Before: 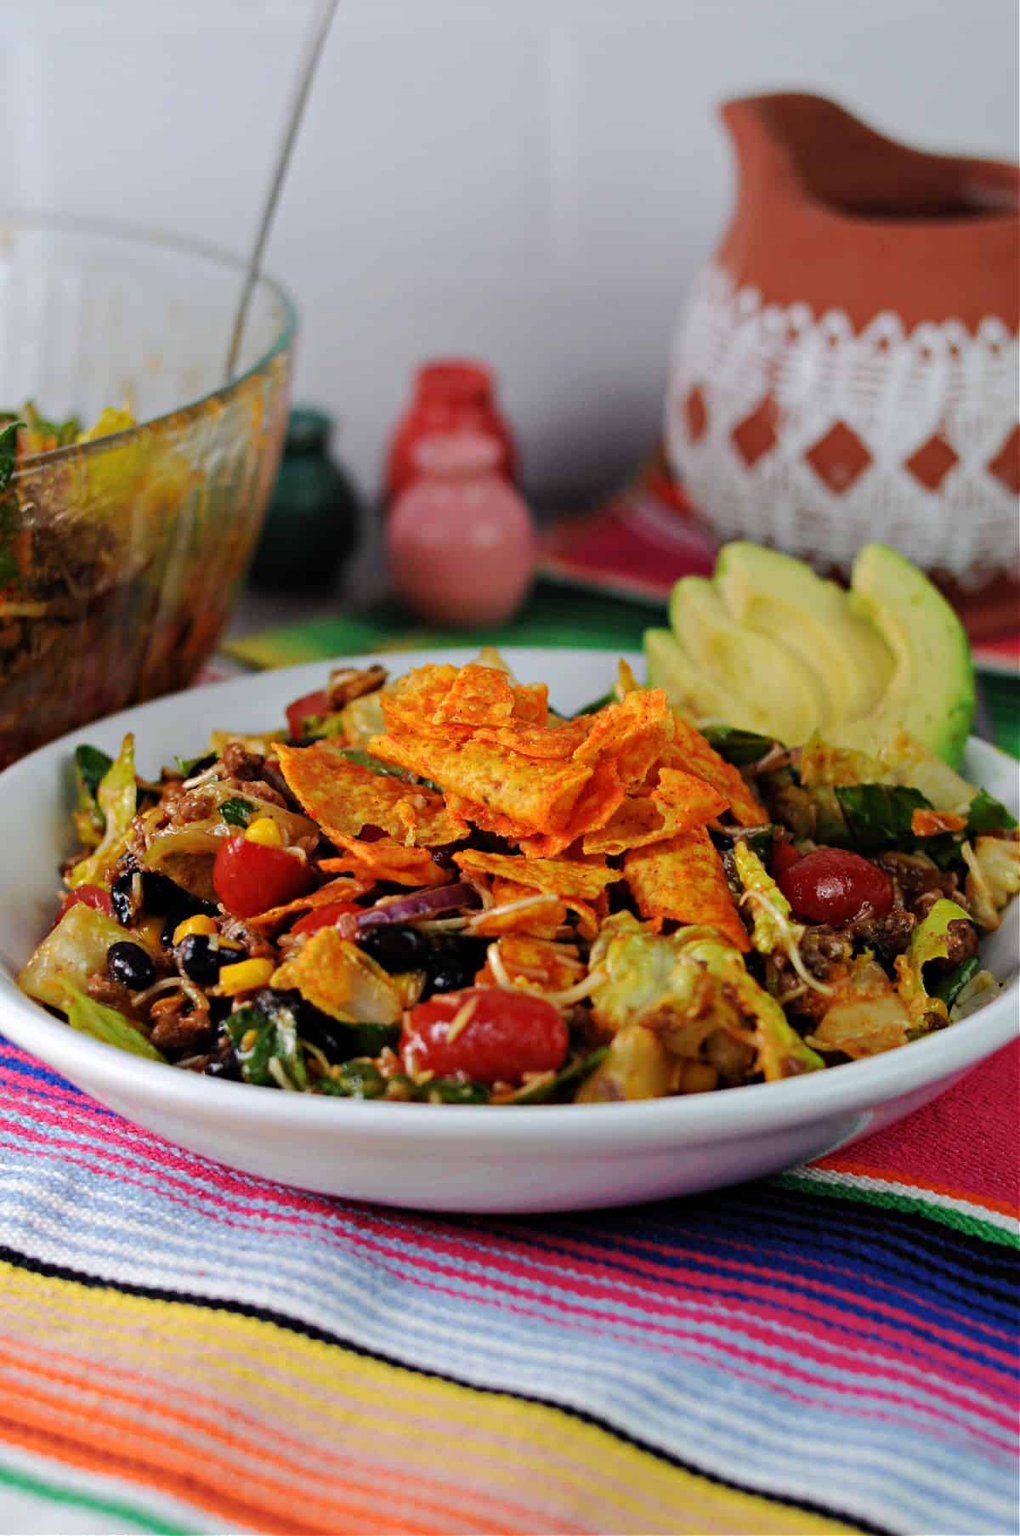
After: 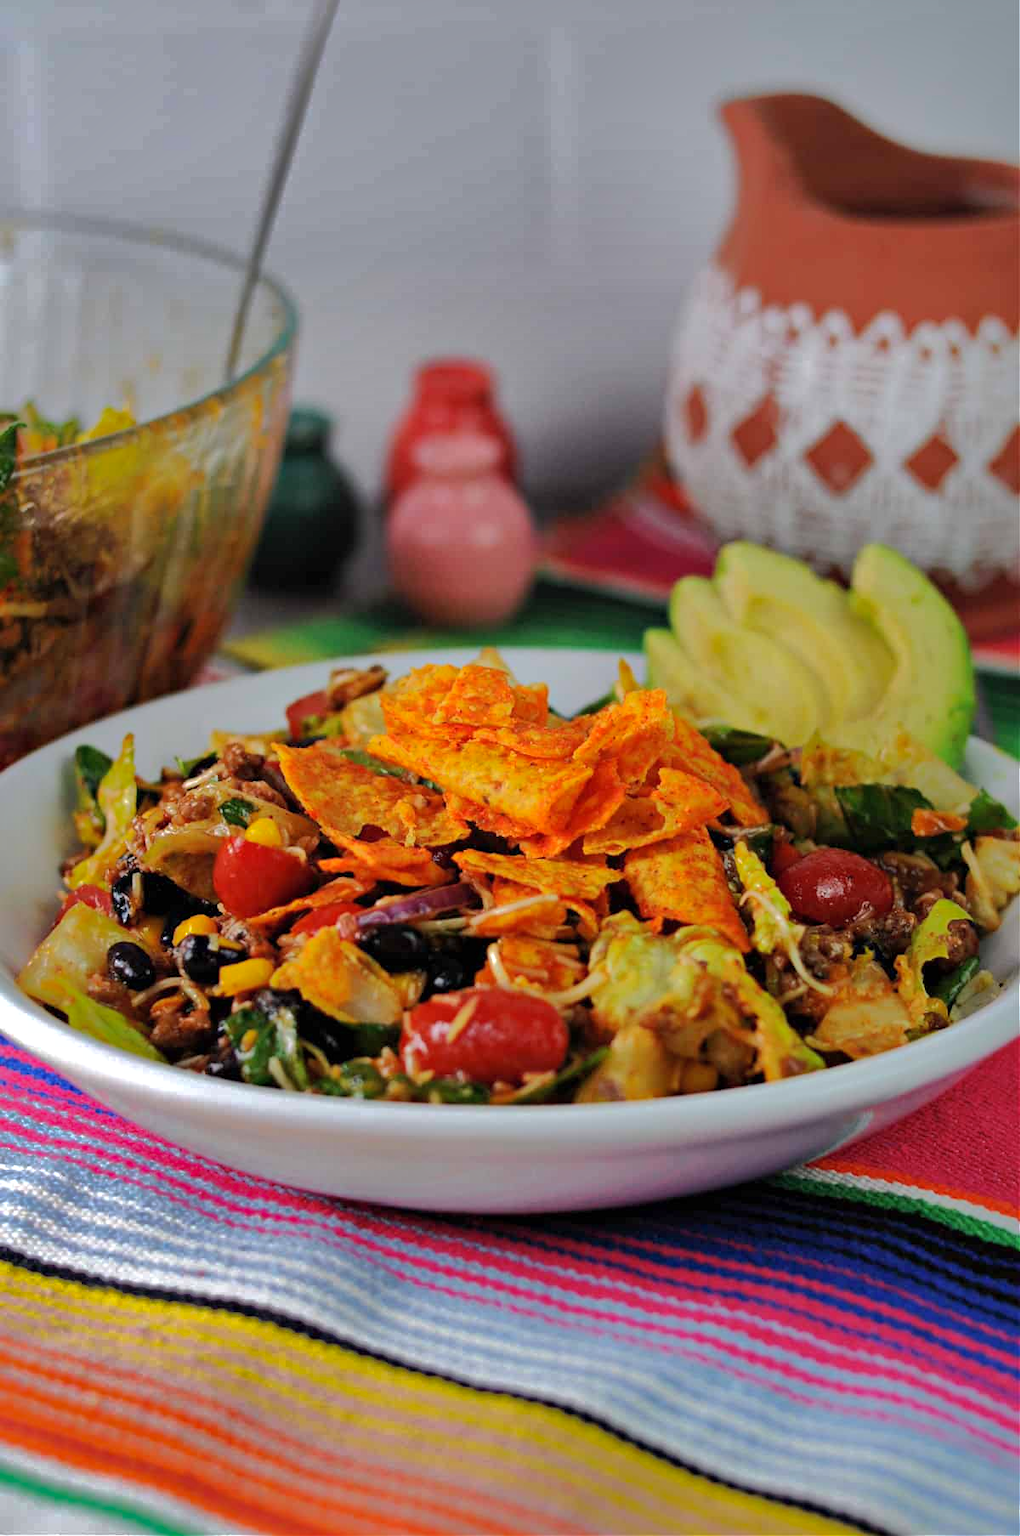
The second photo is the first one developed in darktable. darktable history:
shadows and highlights: shadows 38.43, highlights -74.54
exposure: exposure 0.2 EV, compensate highlight preservation false
